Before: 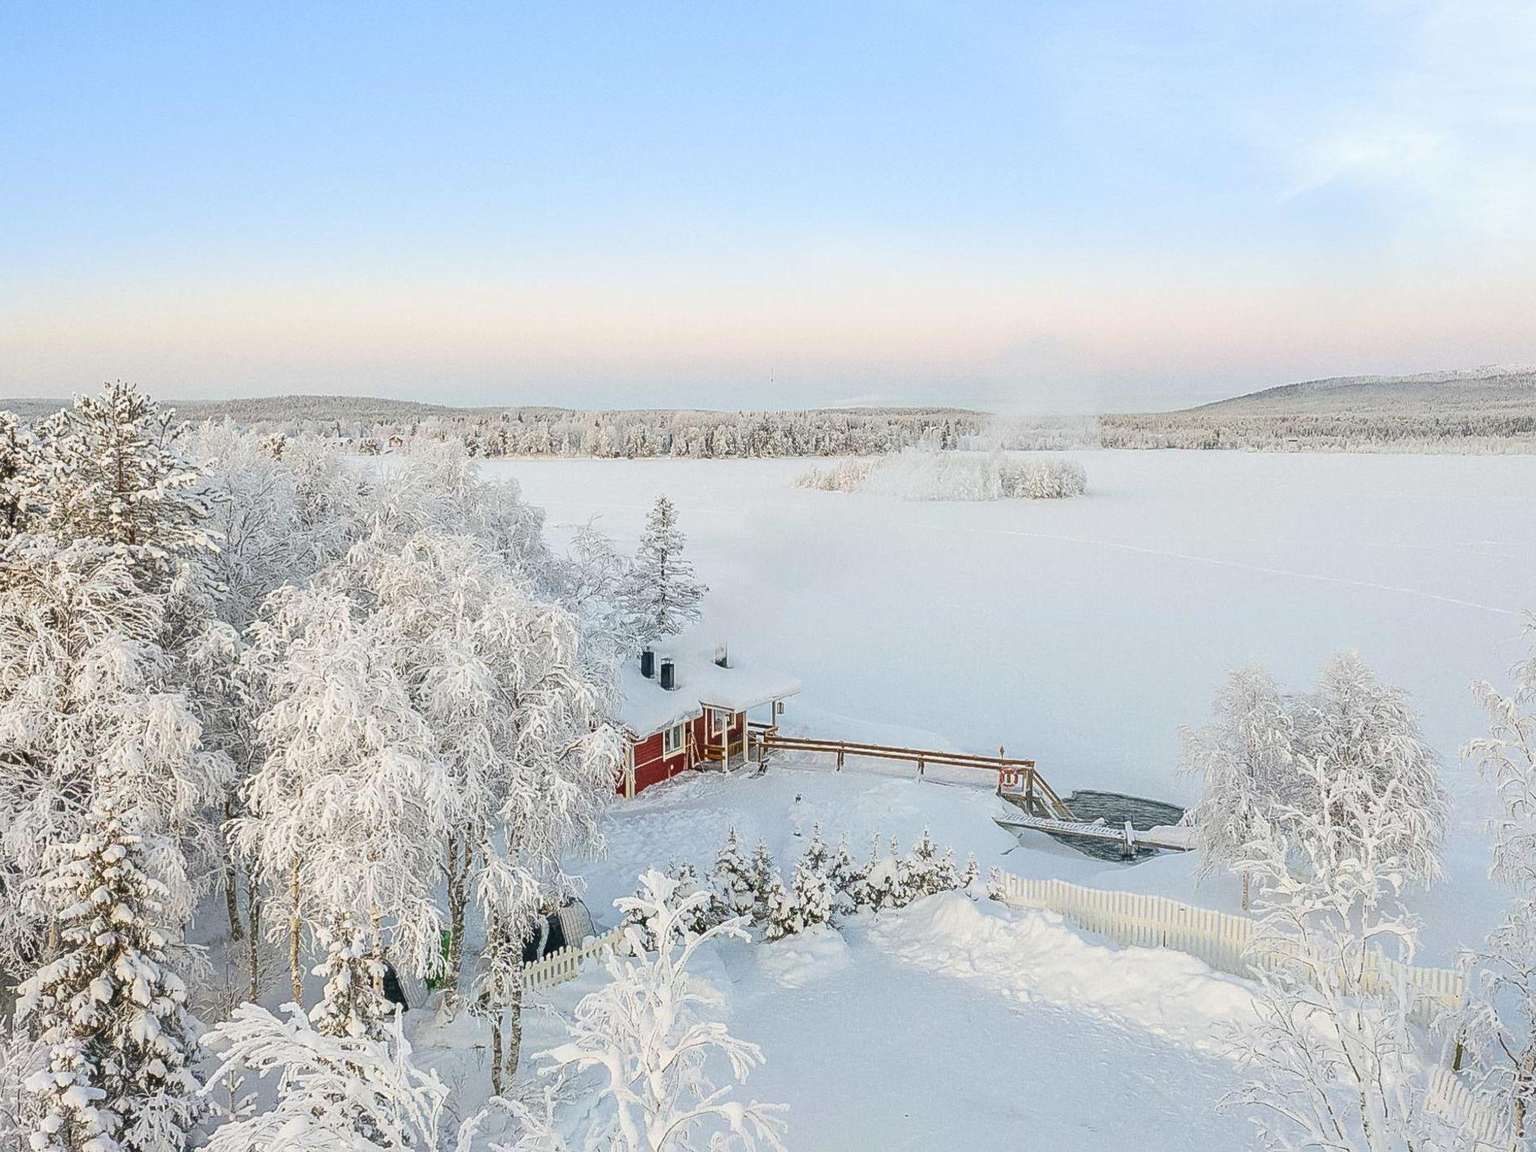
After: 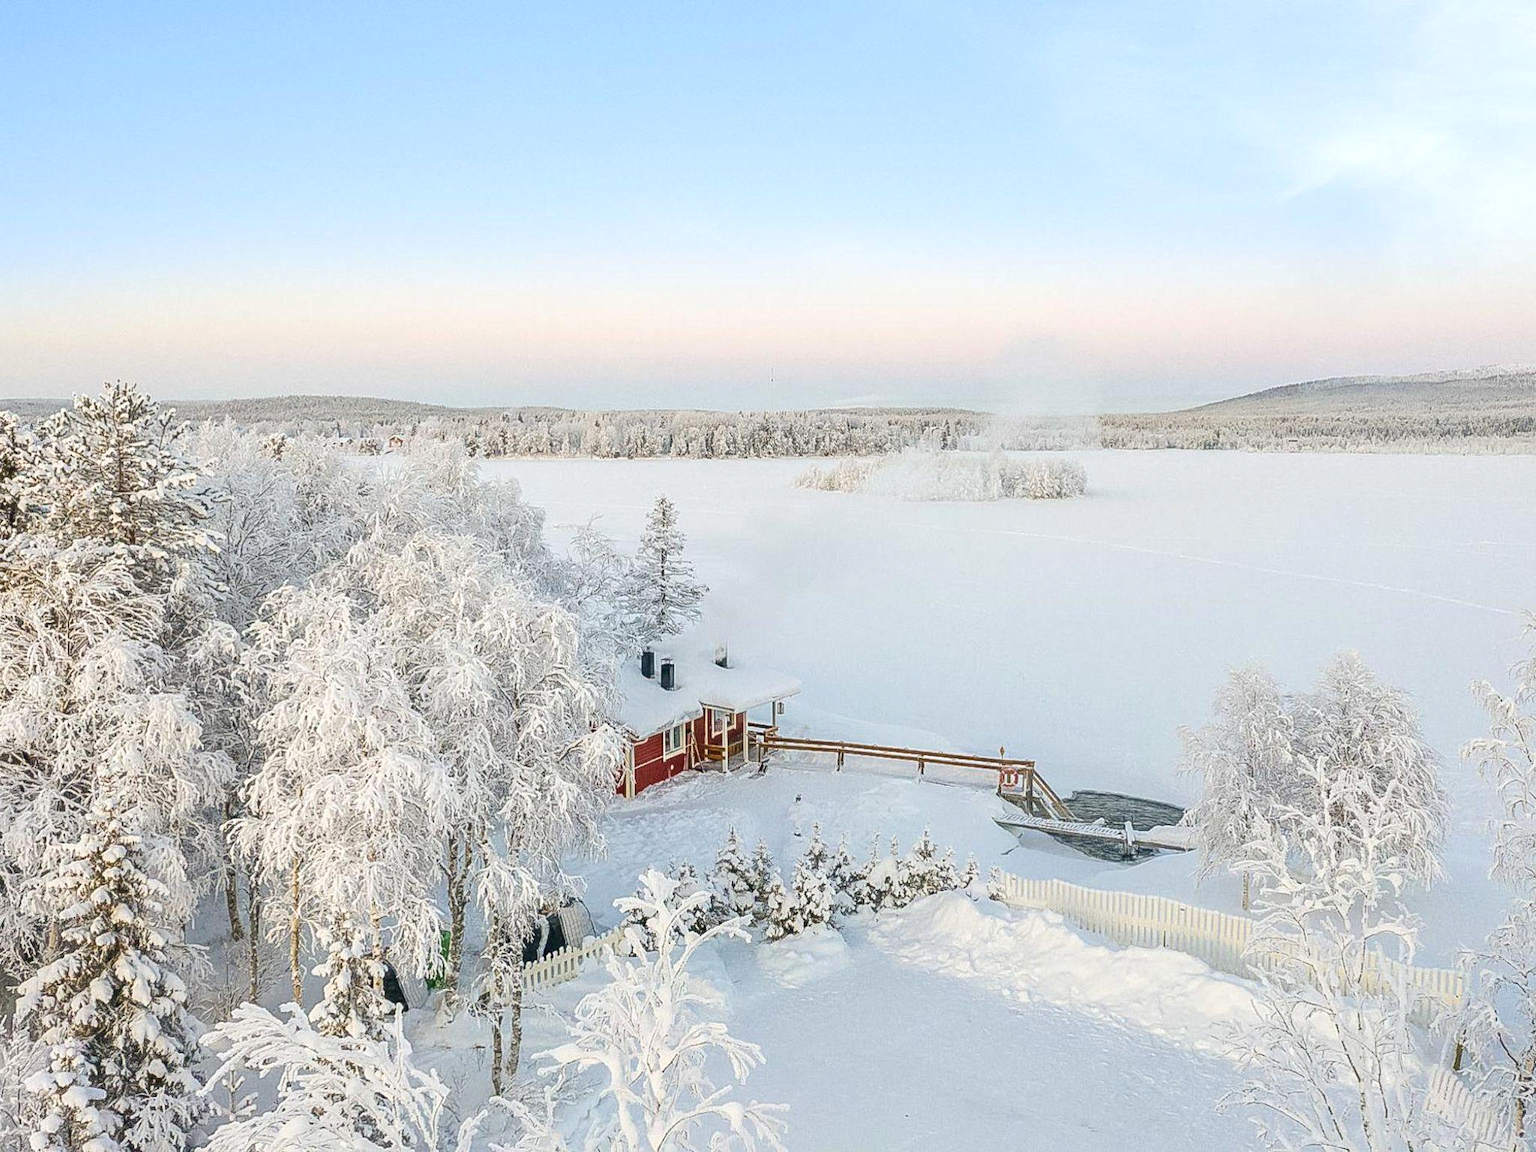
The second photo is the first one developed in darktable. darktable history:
exposure: black level correction 0.001, exposure 0.143 EV, compensate exposure bias true, compensate highlight preservation false
